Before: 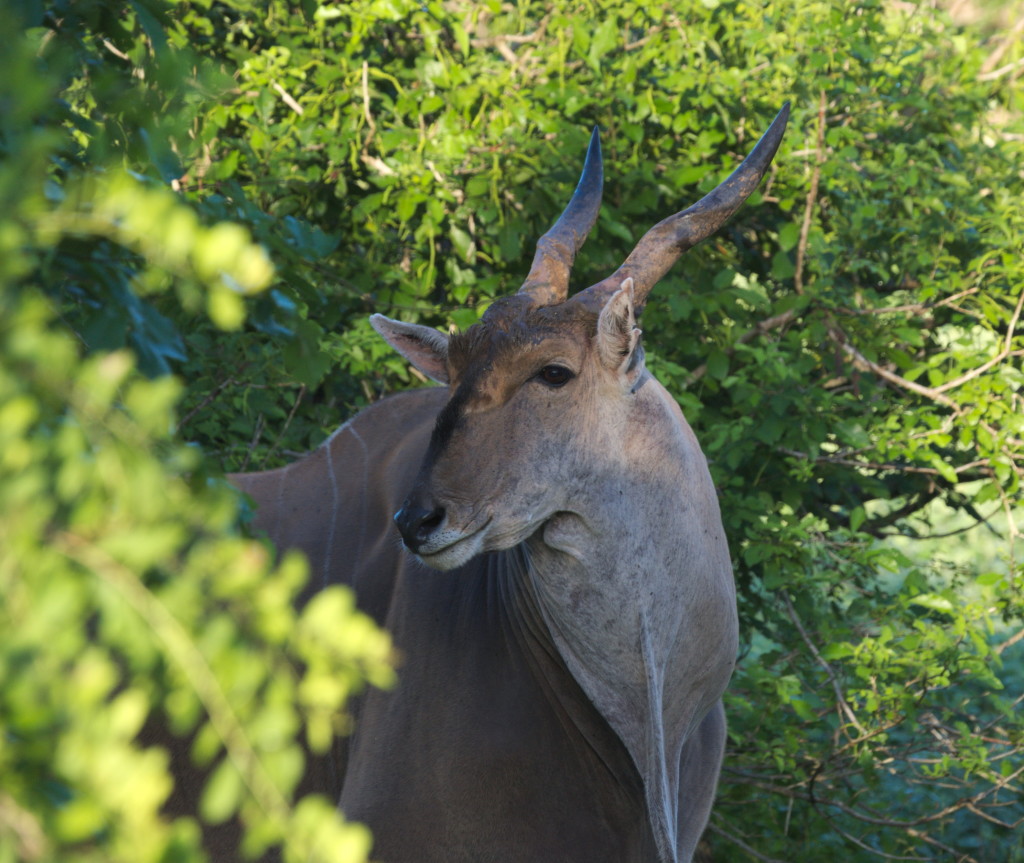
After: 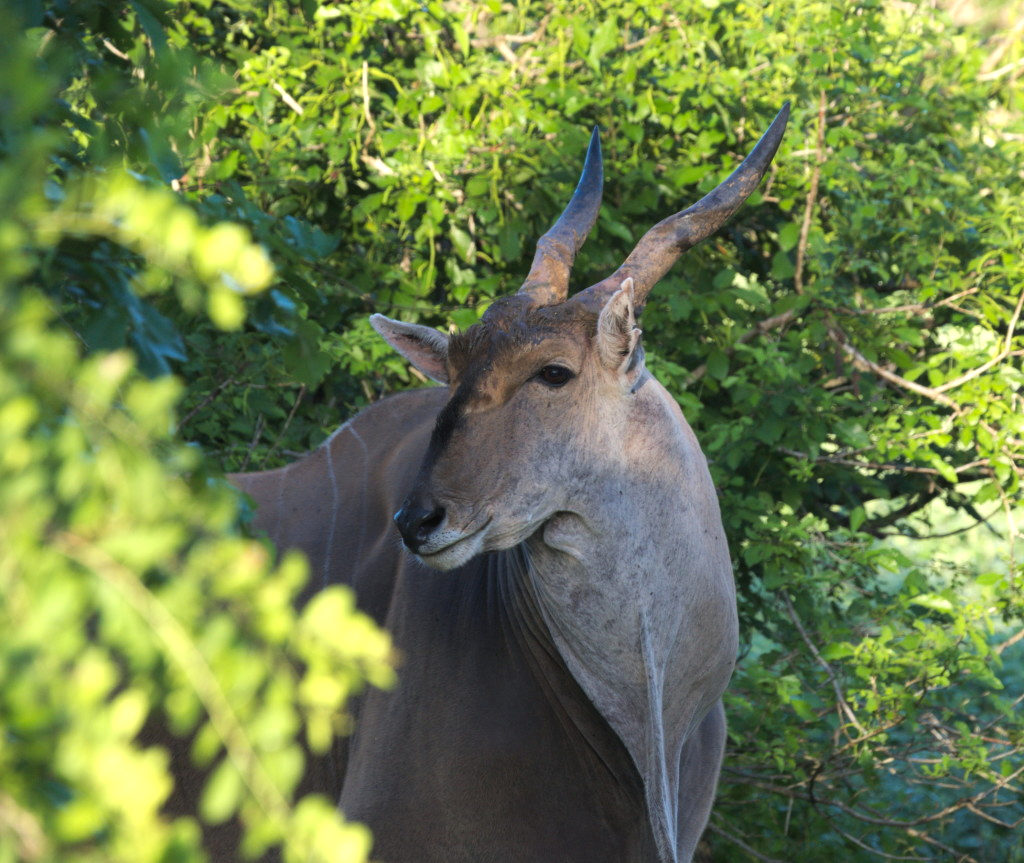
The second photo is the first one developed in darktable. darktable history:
tone equalizer: -8 EV -0.404 EV, -7 EV -0.365 EV, -6 EV -0.336 EV, -5 EV -0.242 EV, -3 EV 0.224 EV, -2 EV 0.334 EV, -1 EV 0.375 EV, +0 EV 0.413 EV
